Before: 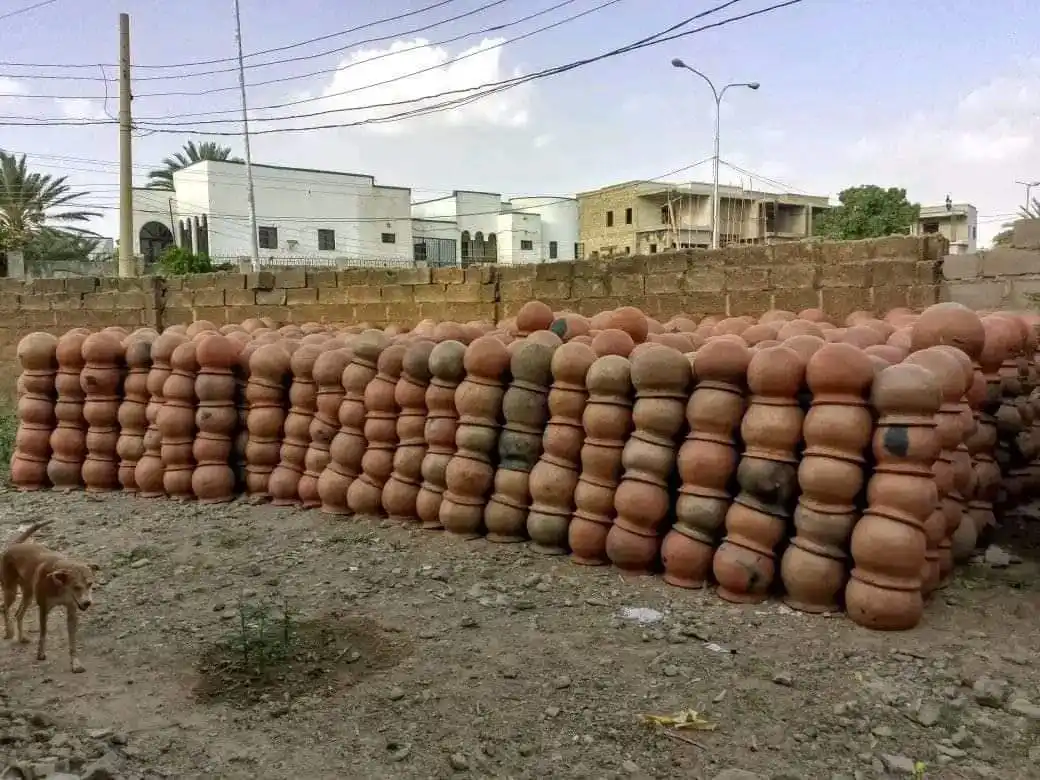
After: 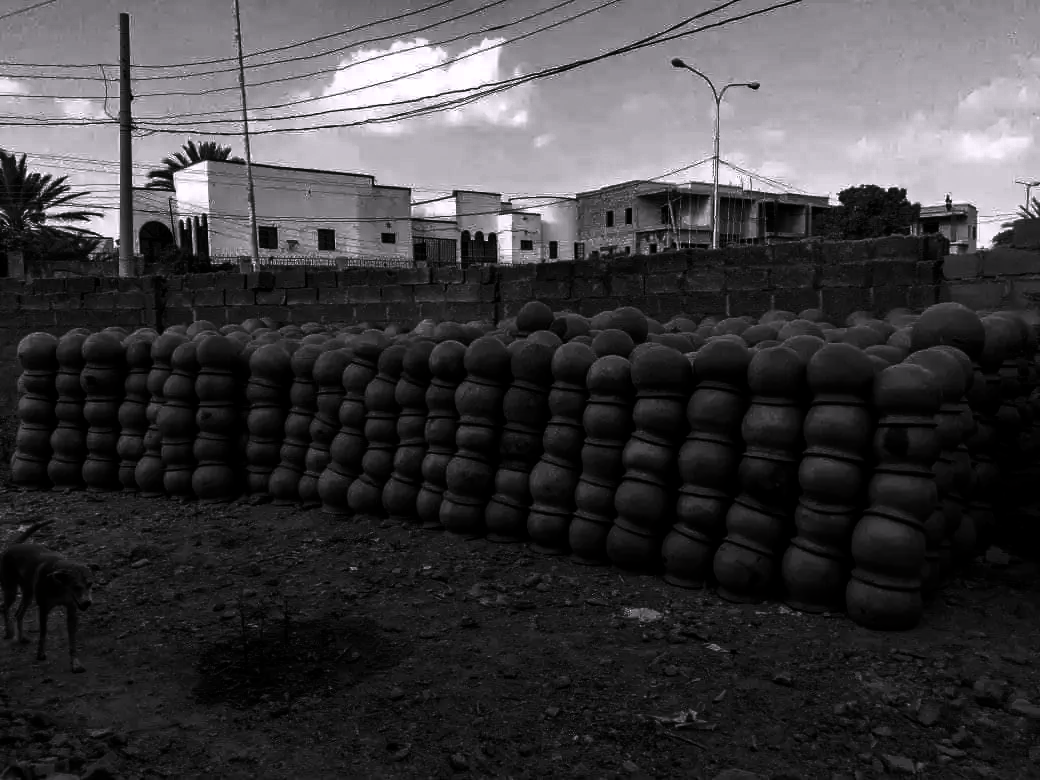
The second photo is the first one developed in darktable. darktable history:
contrast brightness saturation: contrast 0.017, brightness -0.985, saturation -0.997
color correction: highlights a* 1.57, highlights b* -1.76, saturation 2.52
